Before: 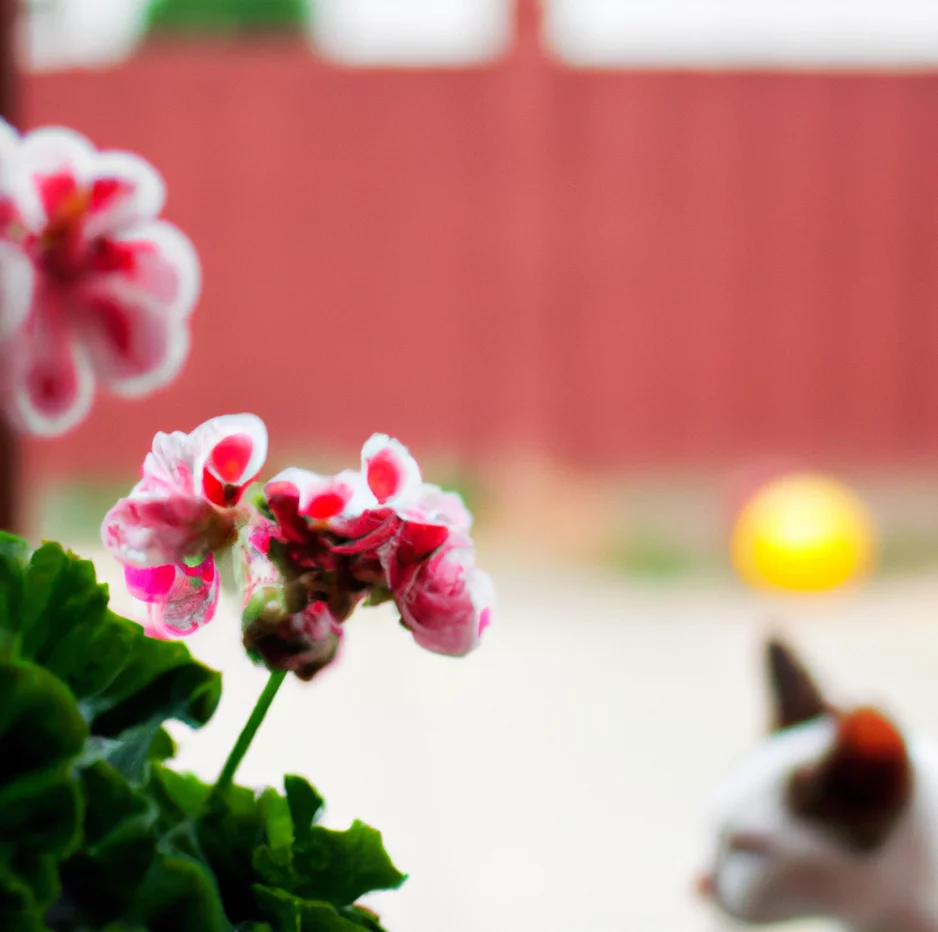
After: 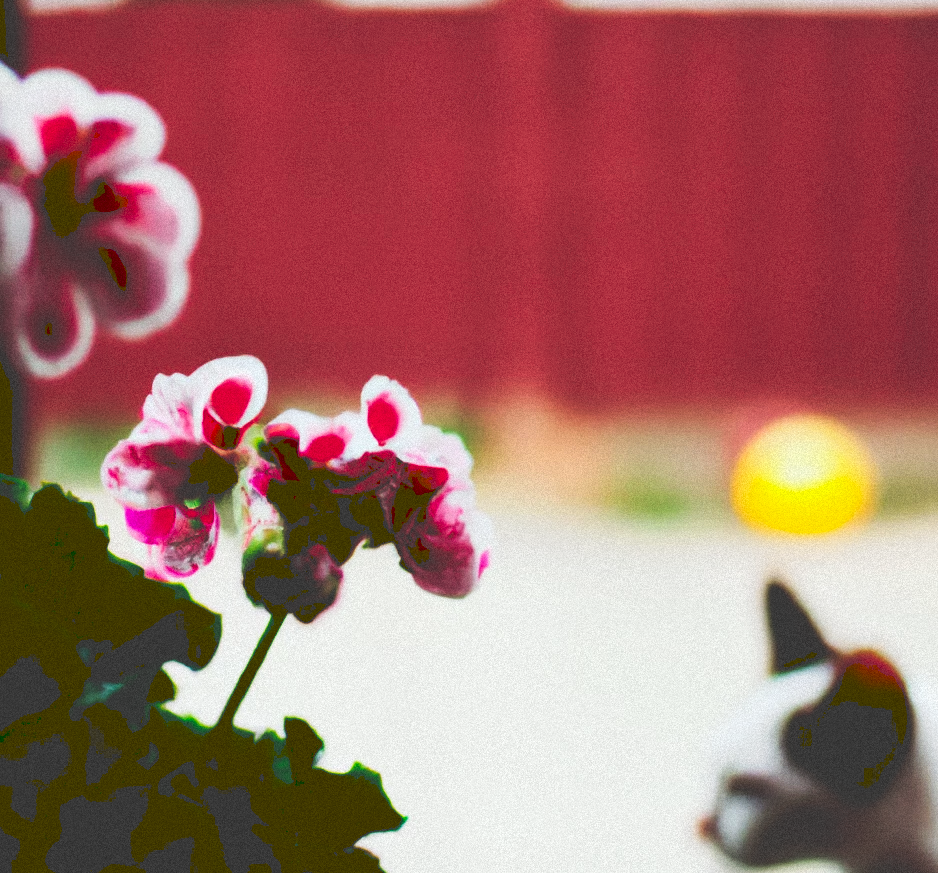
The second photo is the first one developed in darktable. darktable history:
exposure: black level correction -0.014, exposure -0.193 EV, compensate highlight preservation false
contrast brightness saturation: contrast 0.24, brightness -0.24, saturation 0.14
tone curve: curves: ch0 [(0, 0) (0.003, 0.235) (0.011, 0.235) (0.025, 0.235) (0.044, 0.235) (0.069, 0.235) (0.1, 0.237) (0.136, 0.239) (0.177, 0.243) (0.224, 0.256) (0.277, 0.287) (0.335, 0.329) (0.399, 0.391) (0.468, 0.476) (0.543, 0.574) (0.623, 0.683) (0.709, 0.778) (0.801, 0.869) (0.898, 0.924) (1, 1)], preserve colors none
white balance: red 0.978, blue 0.999
grain: mid-tones bias 0%
crop and rotate: top 6.25%
